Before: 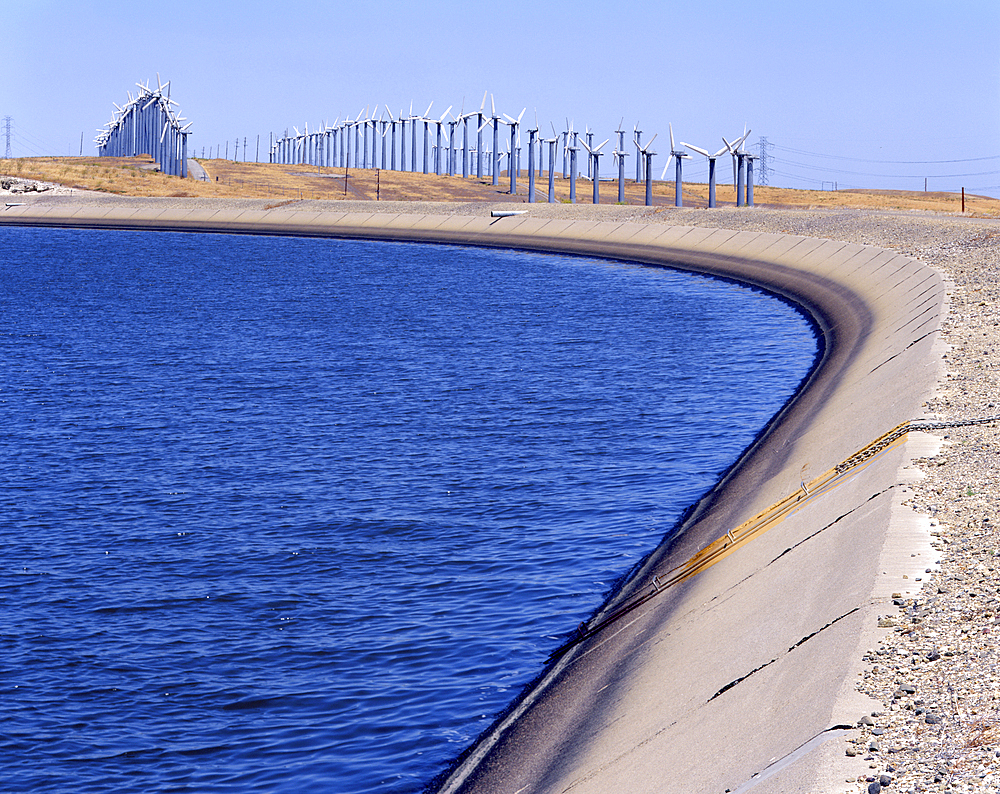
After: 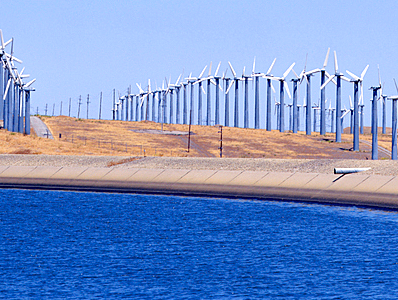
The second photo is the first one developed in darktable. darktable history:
crop: left 15.777%, top 5.42%, right 44.348%, bottom 56.746%
